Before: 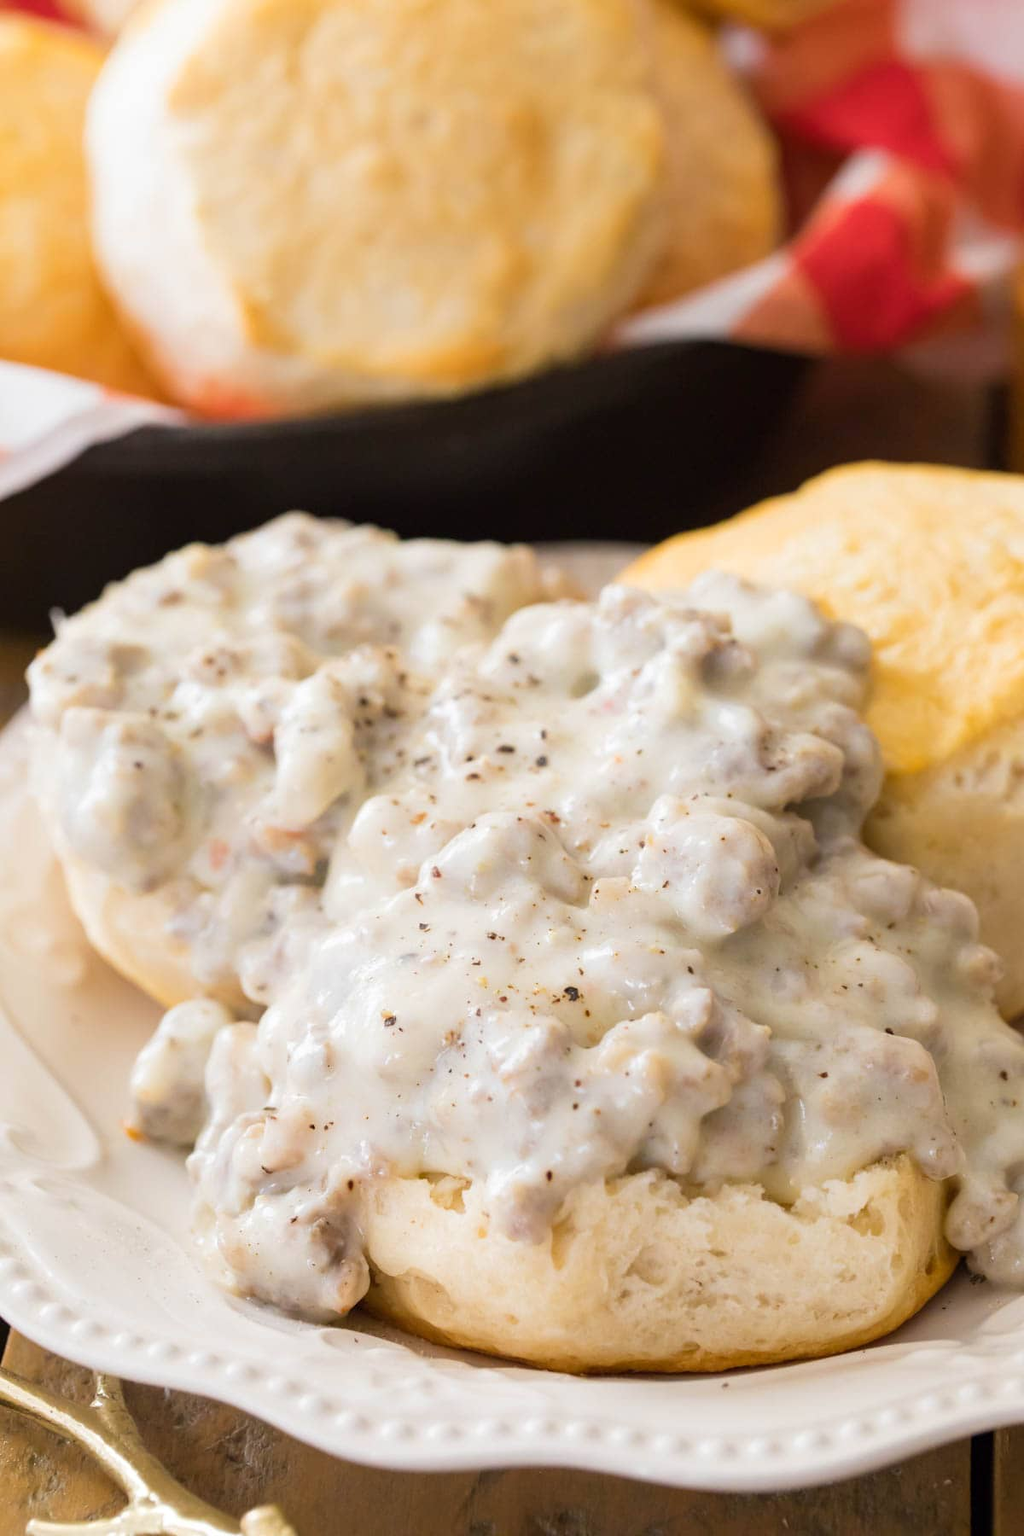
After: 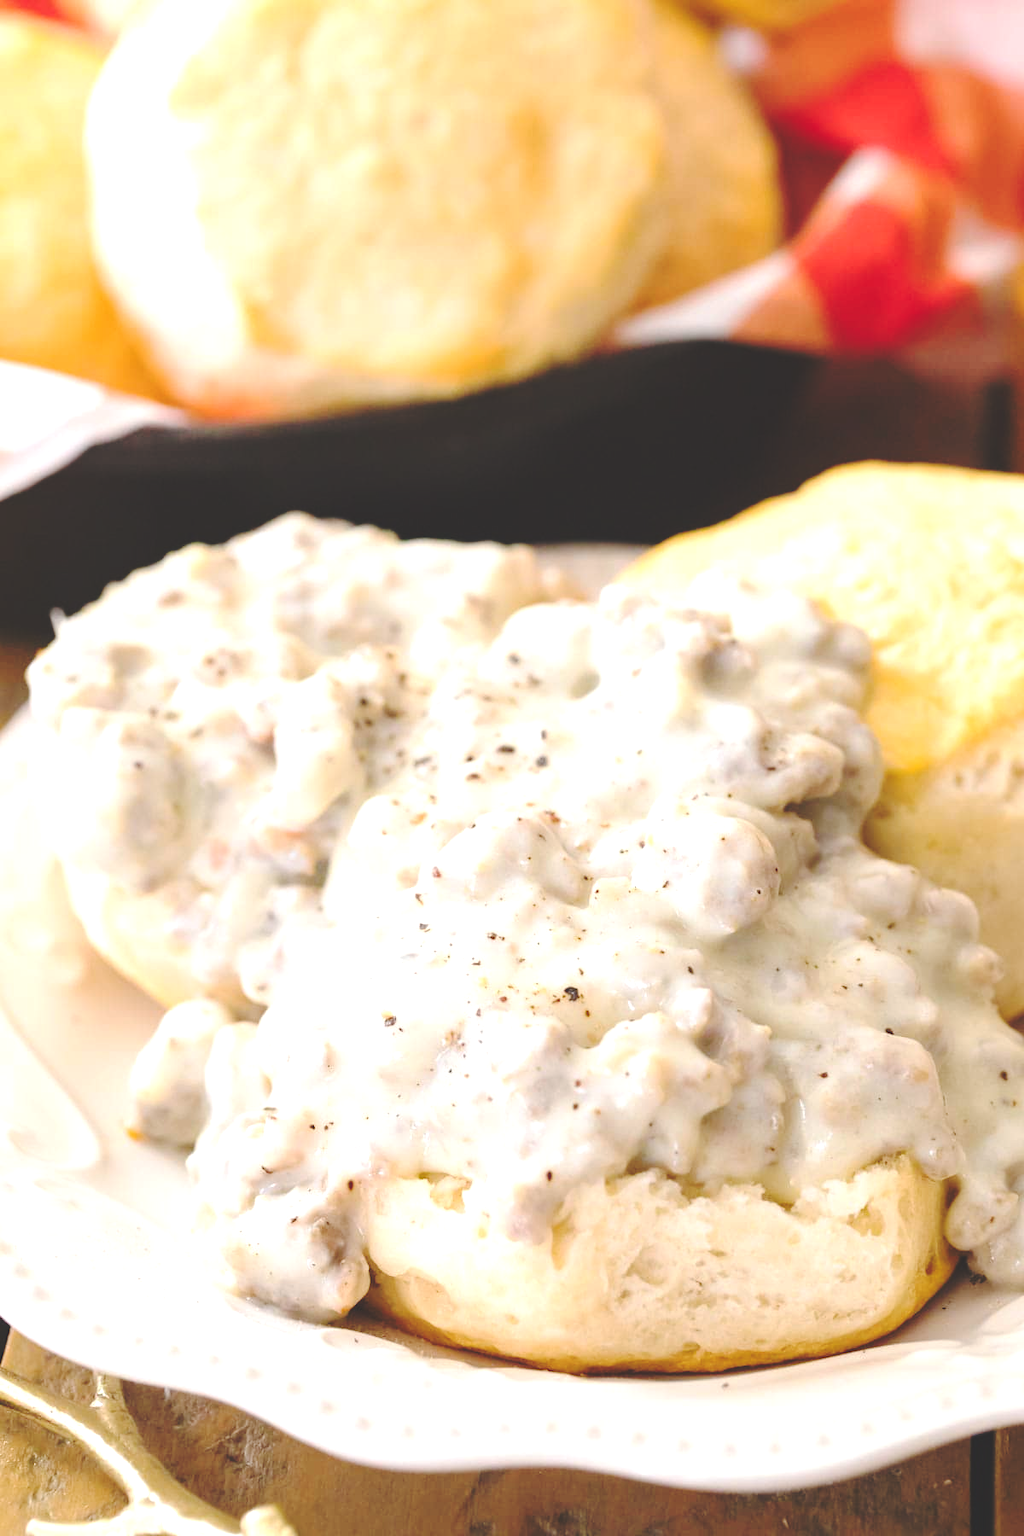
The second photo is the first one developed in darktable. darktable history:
base curve: curves: ch0 [(0, 0.024) (0.055, 0.065) (0.121, 0.166) (0.236, 0.319) (0.693, 0.726) (1, 1)], preserve colors none
exposure: exposure 0.65 EV, compensate highlight preservation false
